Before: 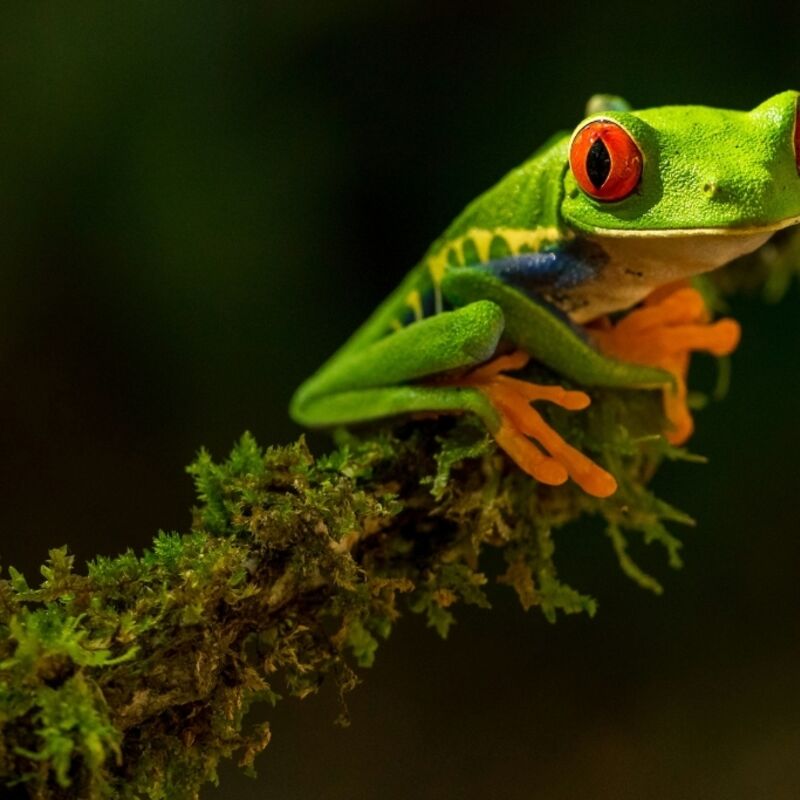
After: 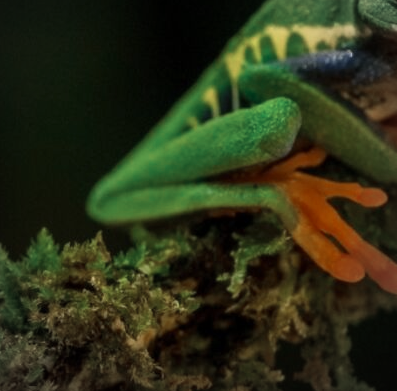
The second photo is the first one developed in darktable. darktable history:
vignetting: center (-0.033, -0.047), unbound false
crop: left 25.436%, top 25.495%, right 24.929%, bottom 25.507%
color zones: curves: ch0 [(0, 0.5) (0.125, 0.4) (0.25, 0.5) (0.375, 0.4) (0.5, 0.4) (0.625, 0.6) (0.75, 0.6) (0.875, 0.5)]; ch1 [(0, 0.35) (0.125, 0.45) (0.25, 0.35) (0.375, 0.35) (0.5, 0.35) (0.625, 0.35) (0.75, 0.45) (0.875, 0.35)]; ch2 [(0, 0.6) (0.125, 0.5) (0.25, 0.5) (0.375, 0.6) (0.5, 0.6) (0.625, 0.5) (0.75, 0.5) (0.875, 0.5)]
tone equalizer: on, module defaults
